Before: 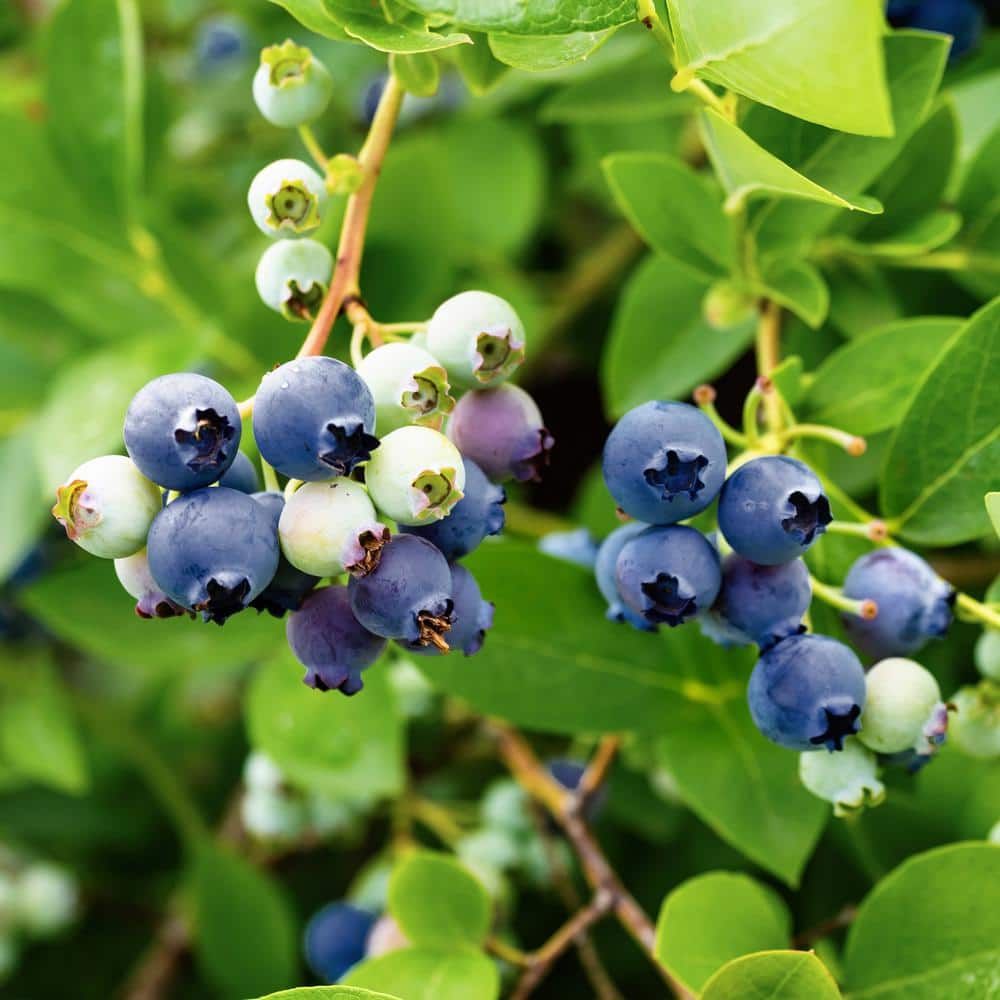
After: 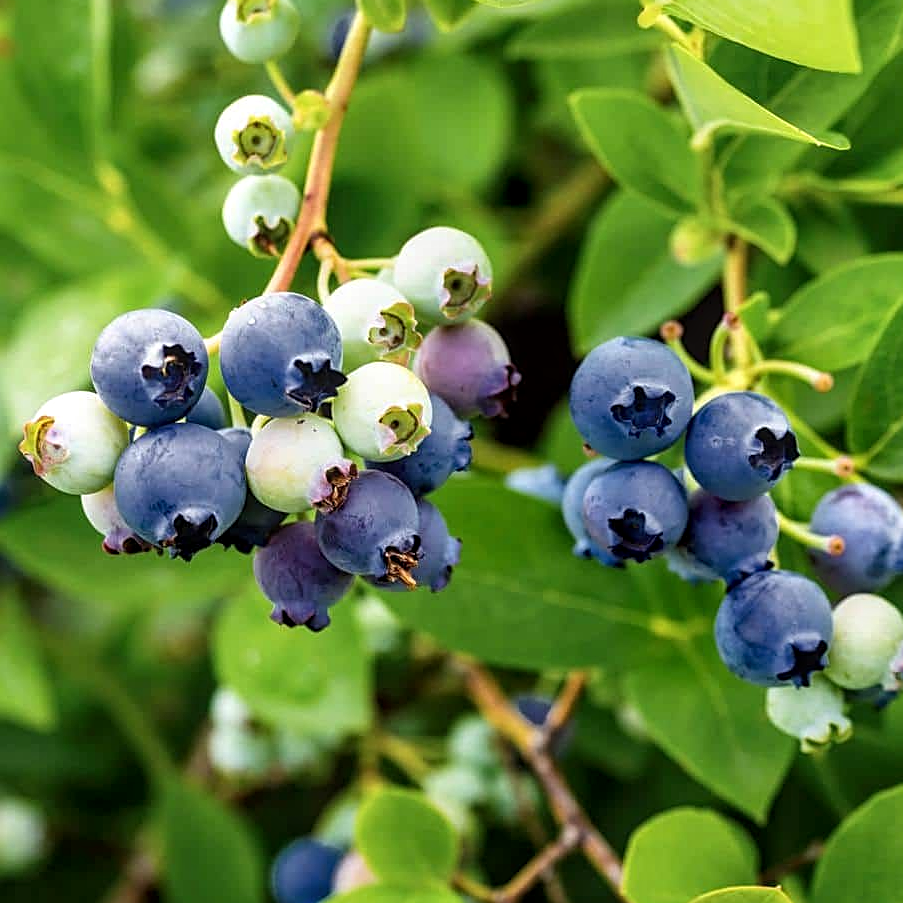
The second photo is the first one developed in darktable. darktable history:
local contrast: on, module defaults
crop: left 3.305%, top 6.436%, right 6.389%, bottom 3.258%
sharpen: on, module defaults
